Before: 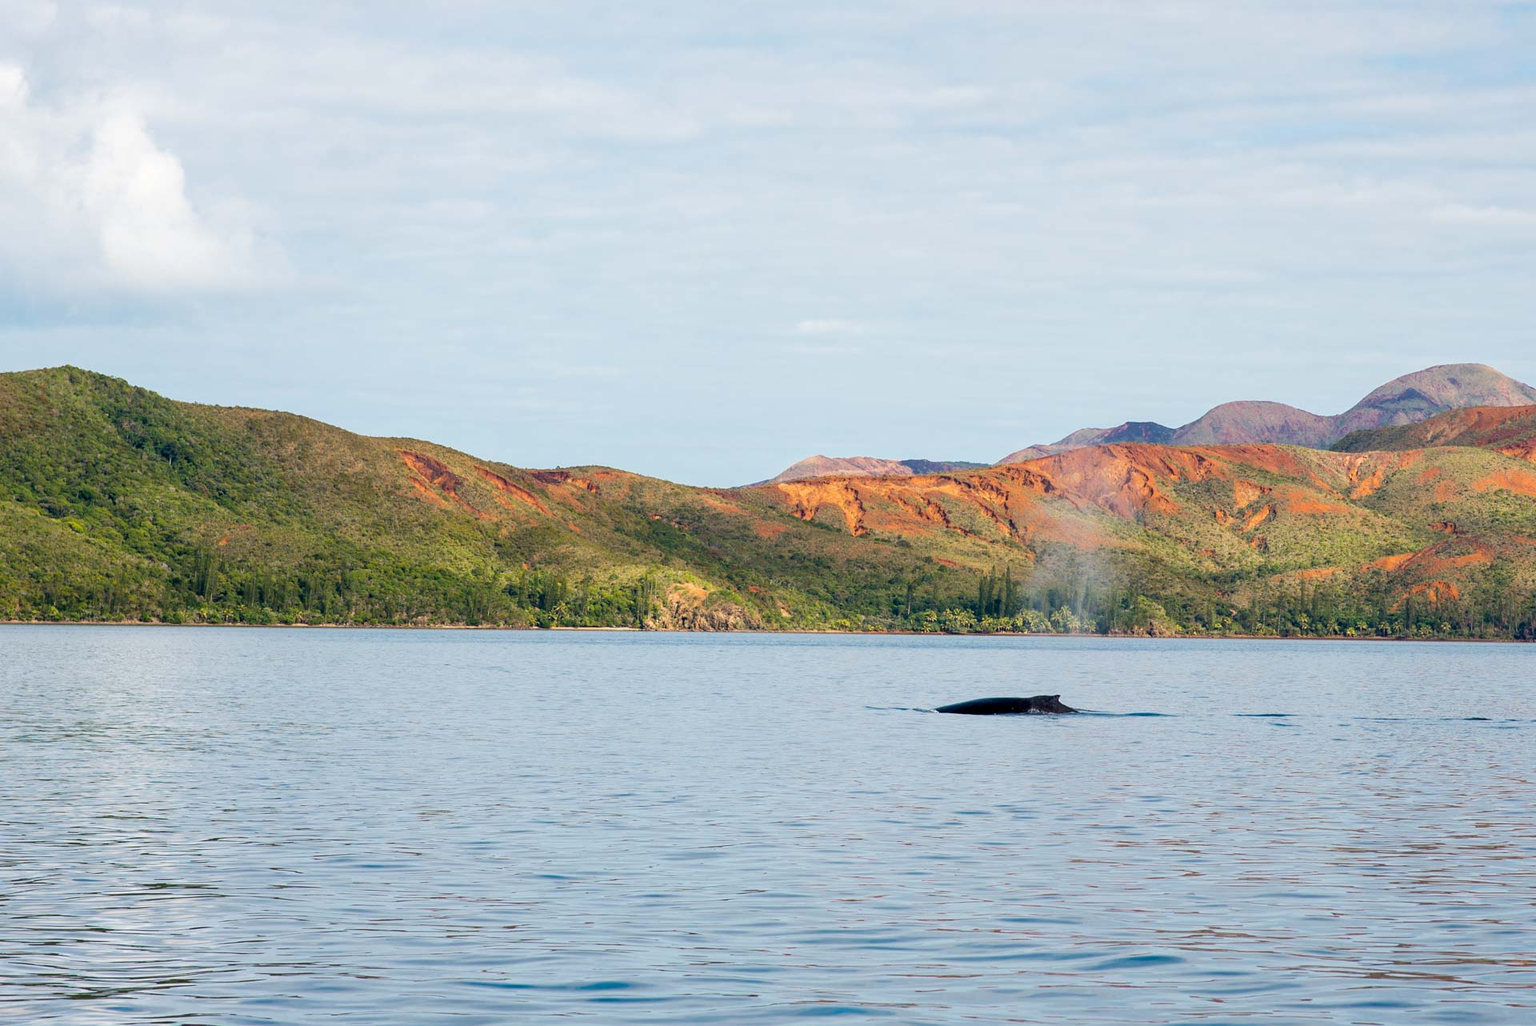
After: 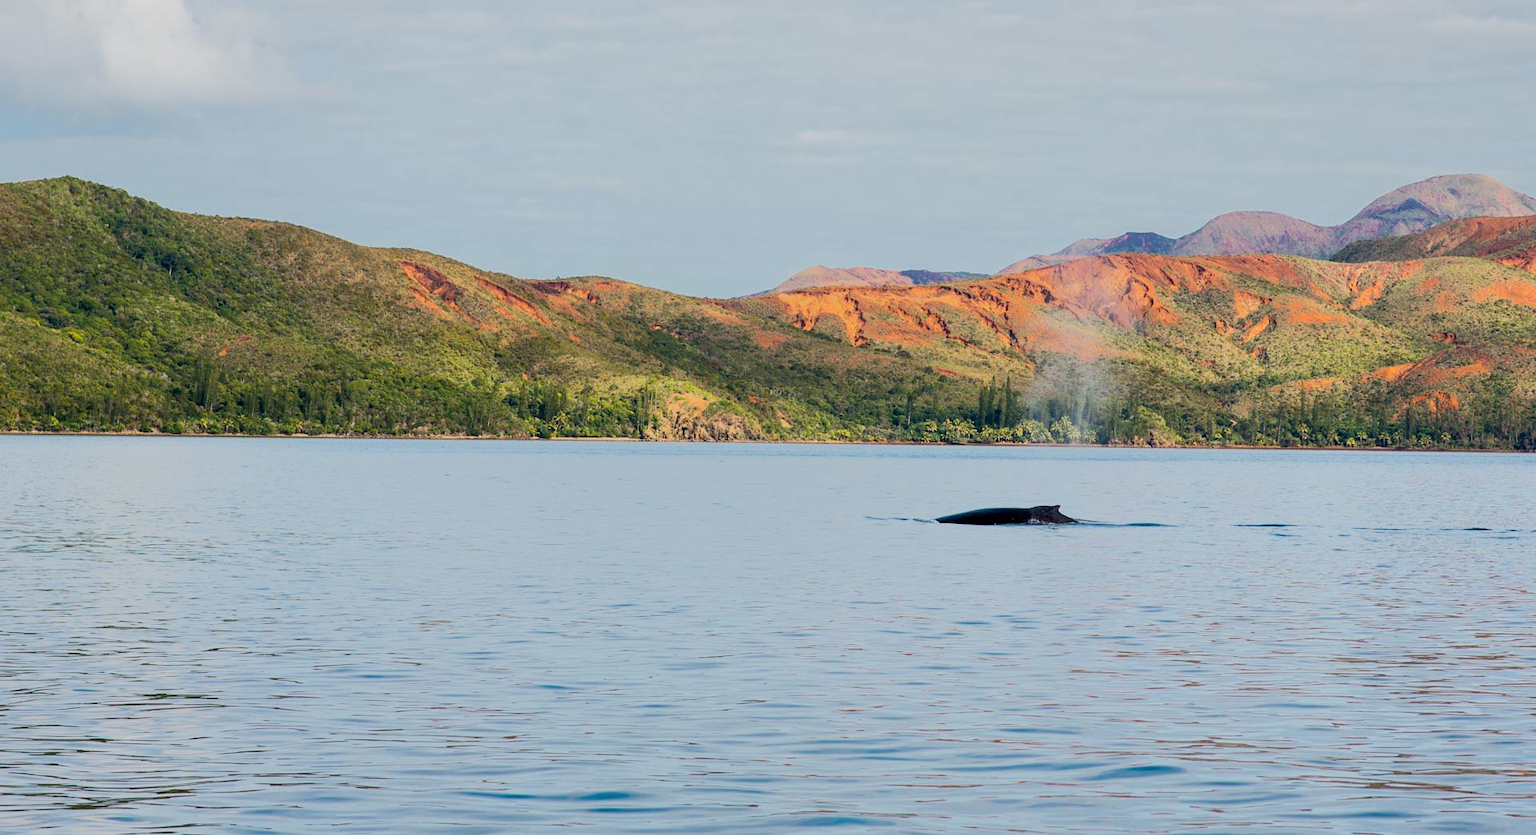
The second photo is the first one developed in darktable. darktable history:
color correction: highlights a* -0.182, highlights b* -0.124
tone equalizer: -7 EV -0.63 EV, -6 EV 1 EV, -5 EV -0.45 EV, -4 EV 0.43 EV, -3 EV 0.41 EV, -2 EV 0.15 EV, -1 EV -0.15 EV, +0 EV -0.39 EV, smoothing diameter 25%, edges refinement/feathering 10, preserve details guided filter
crop and rotate: top 18.507%
